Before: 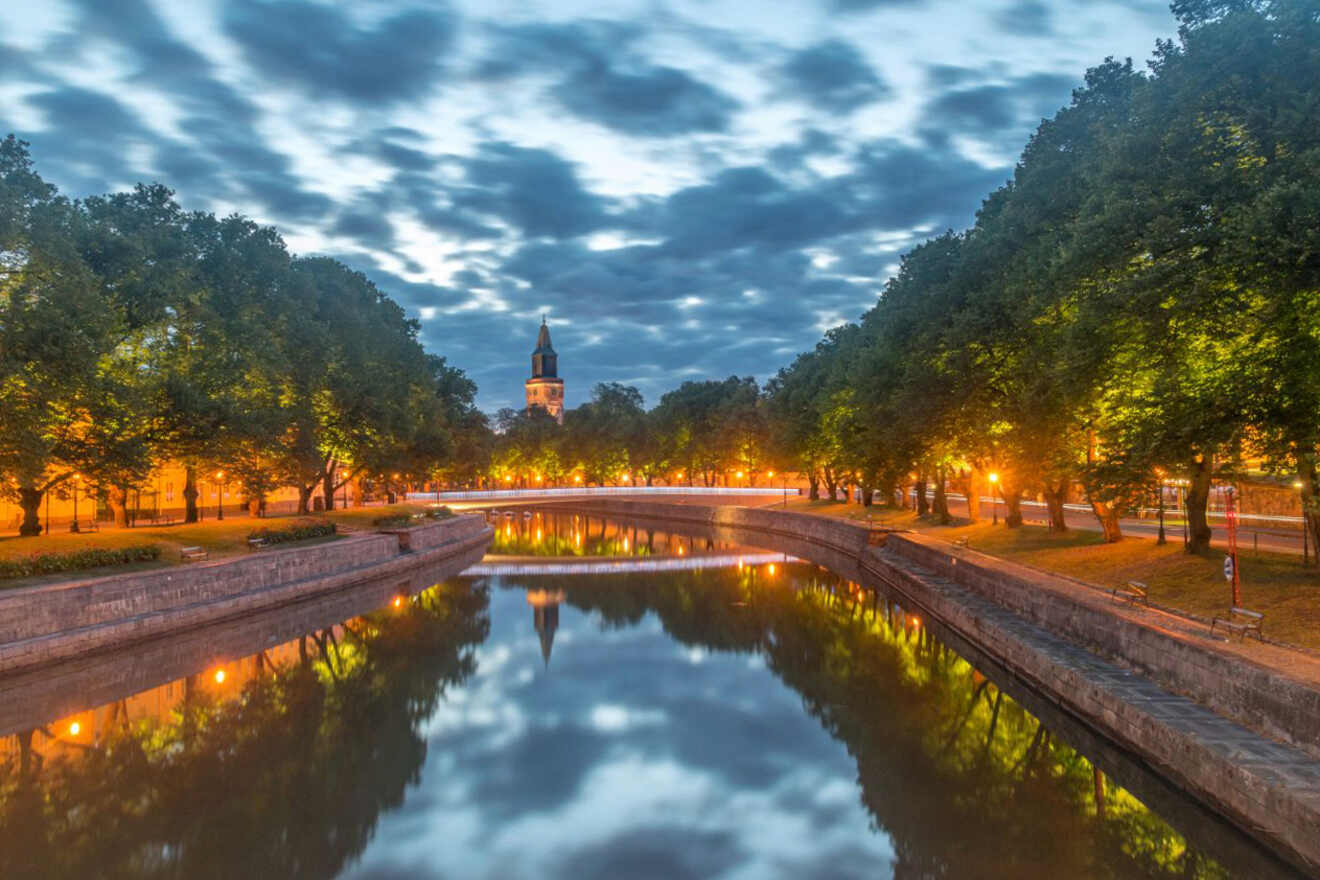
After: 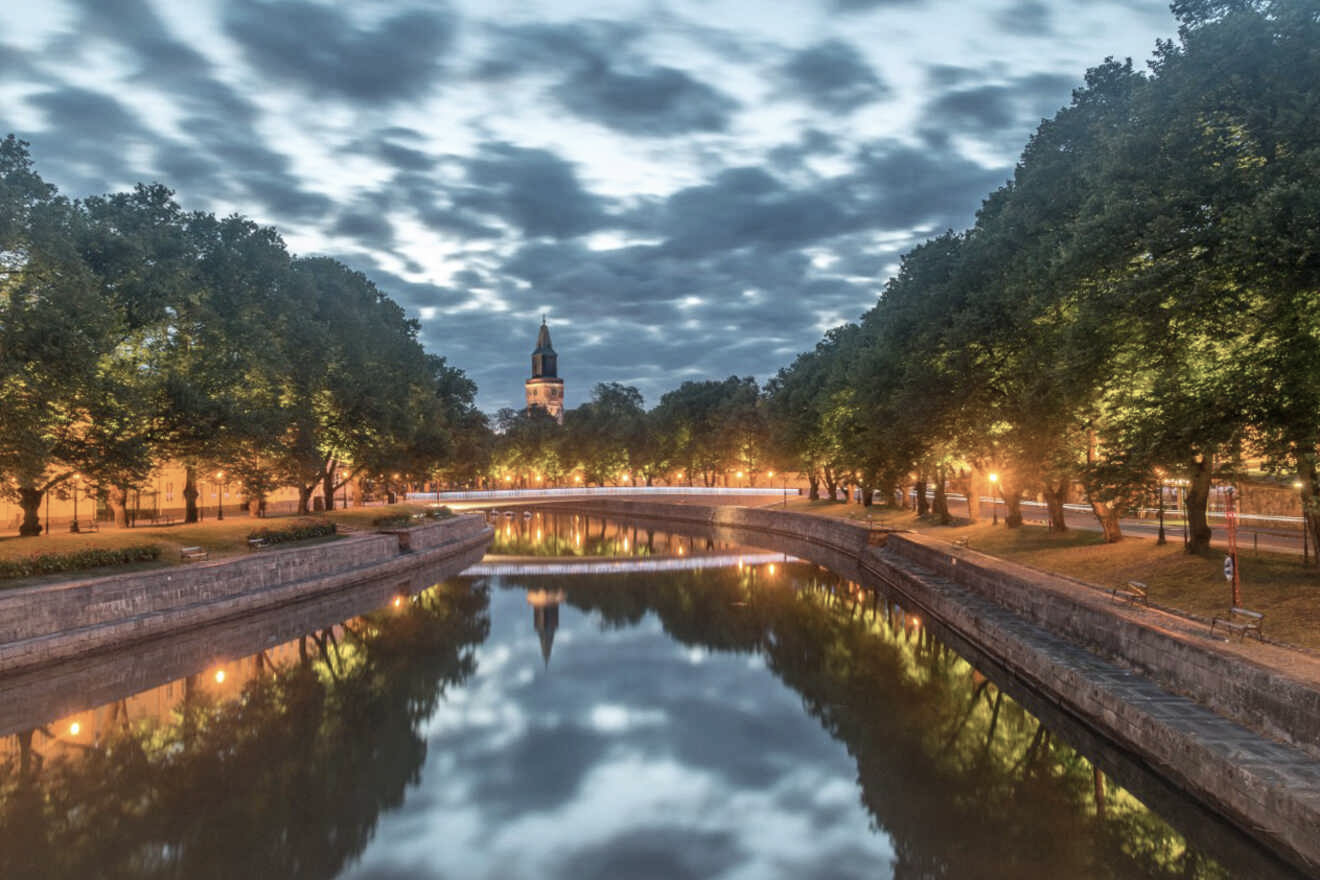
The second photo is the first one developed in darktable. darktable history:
contrast brightness saturation: contrast 0.105, saturation -0.356
